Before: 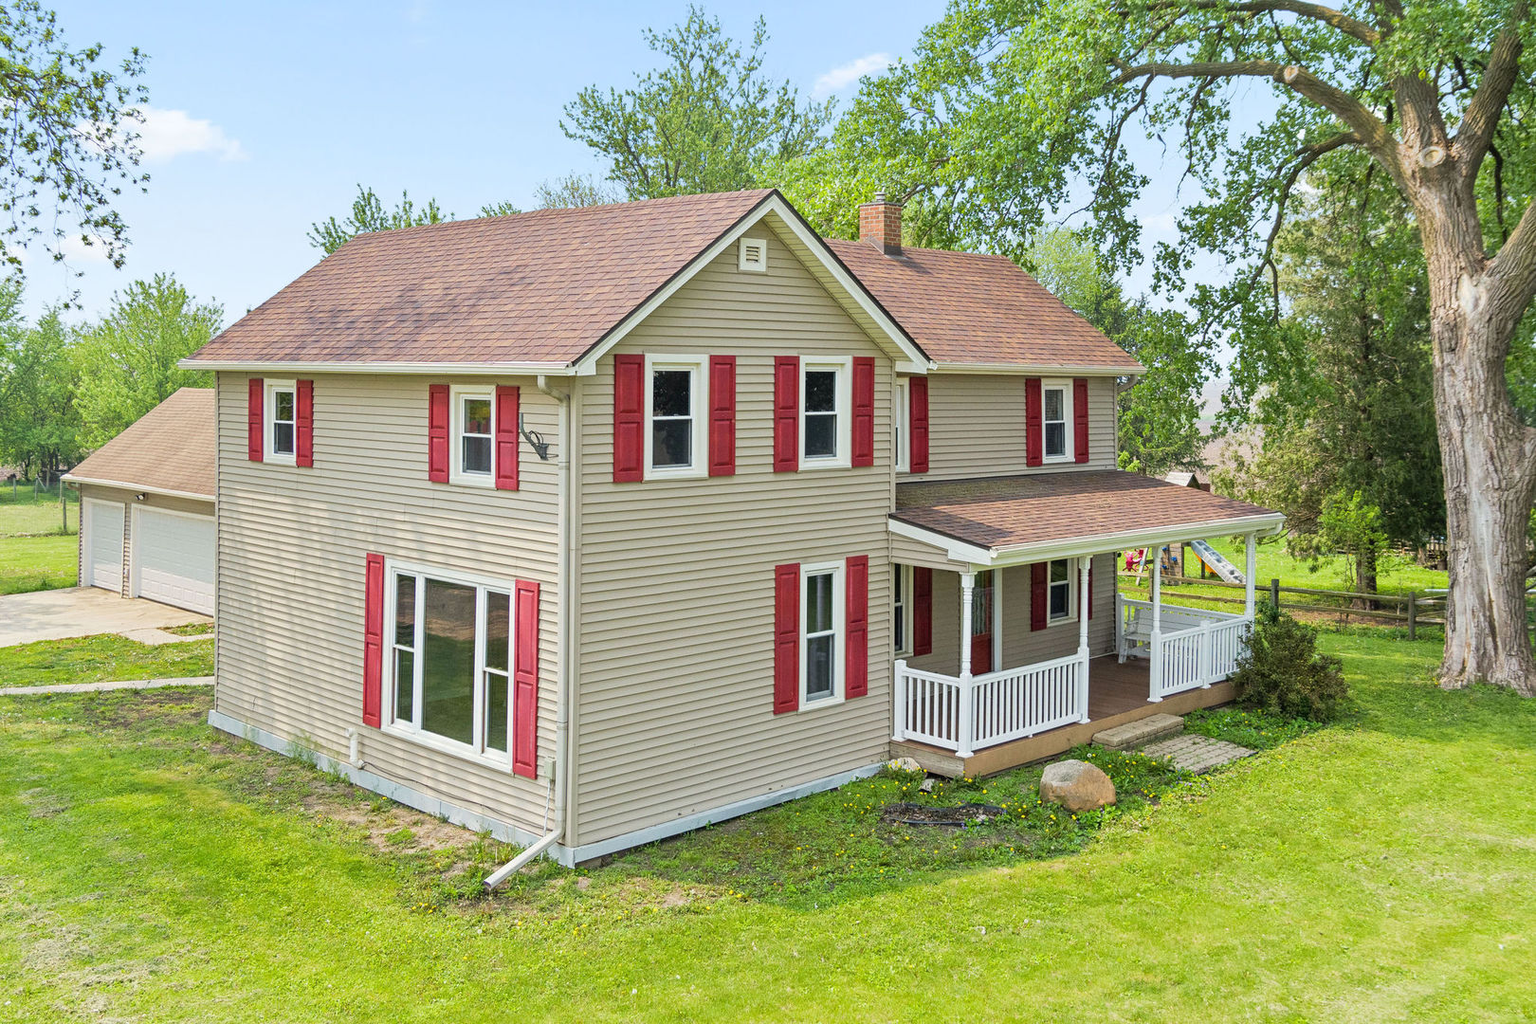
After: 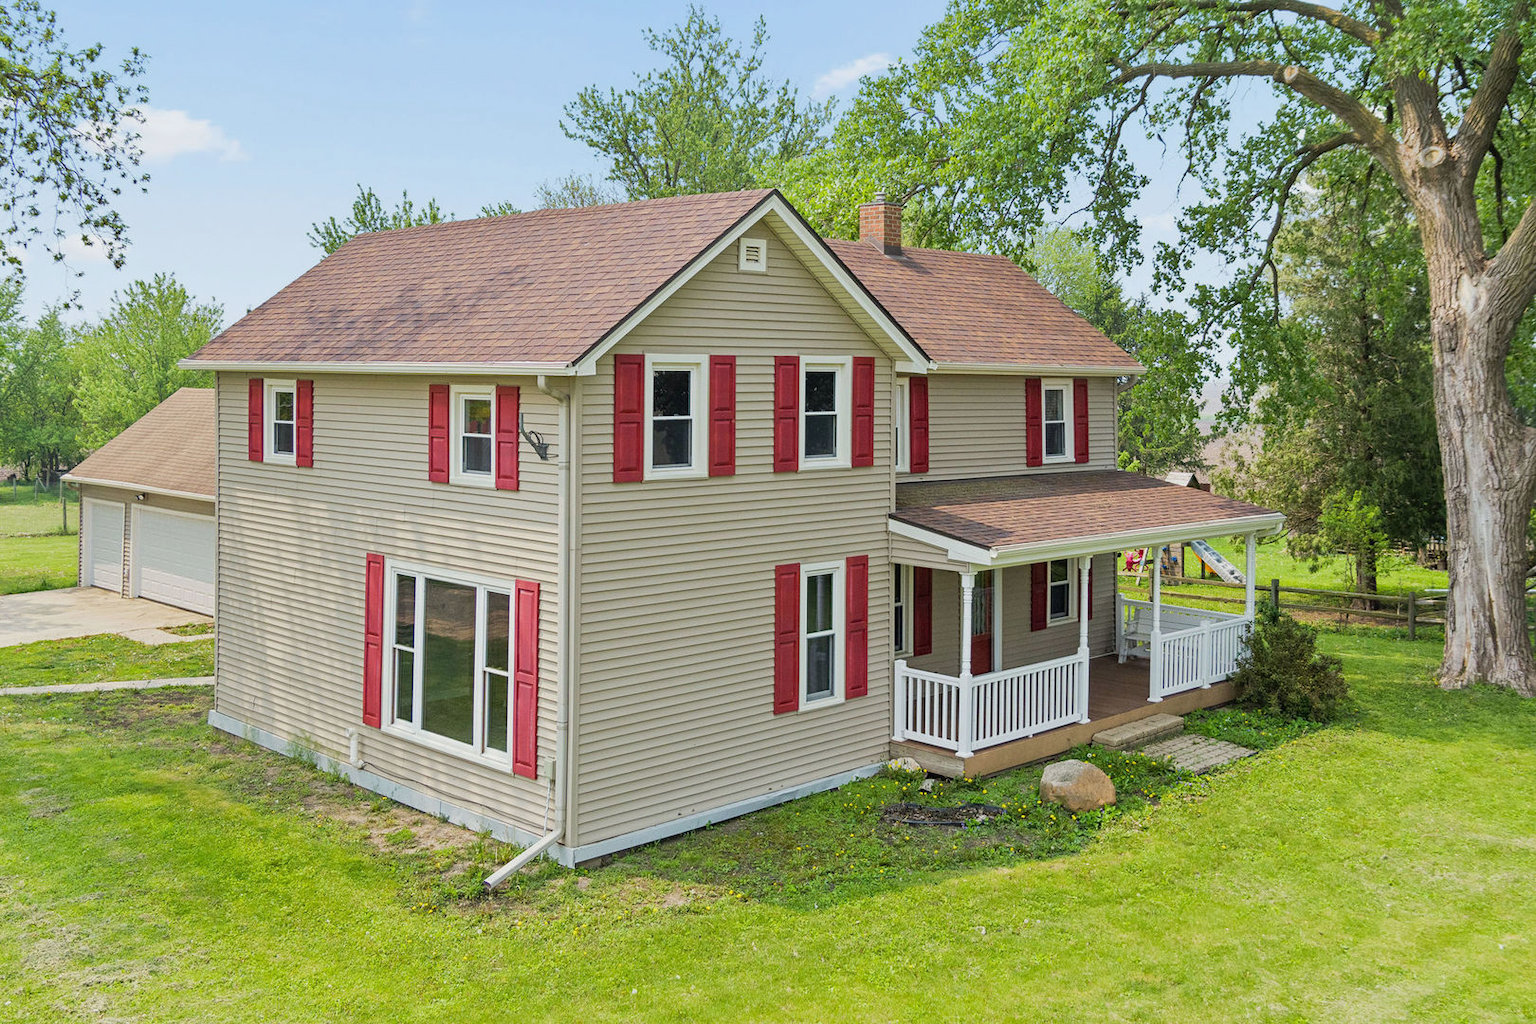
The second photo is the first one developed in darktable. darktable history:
exposure: exposure -0.217 EV, compensate highlight preservation false
